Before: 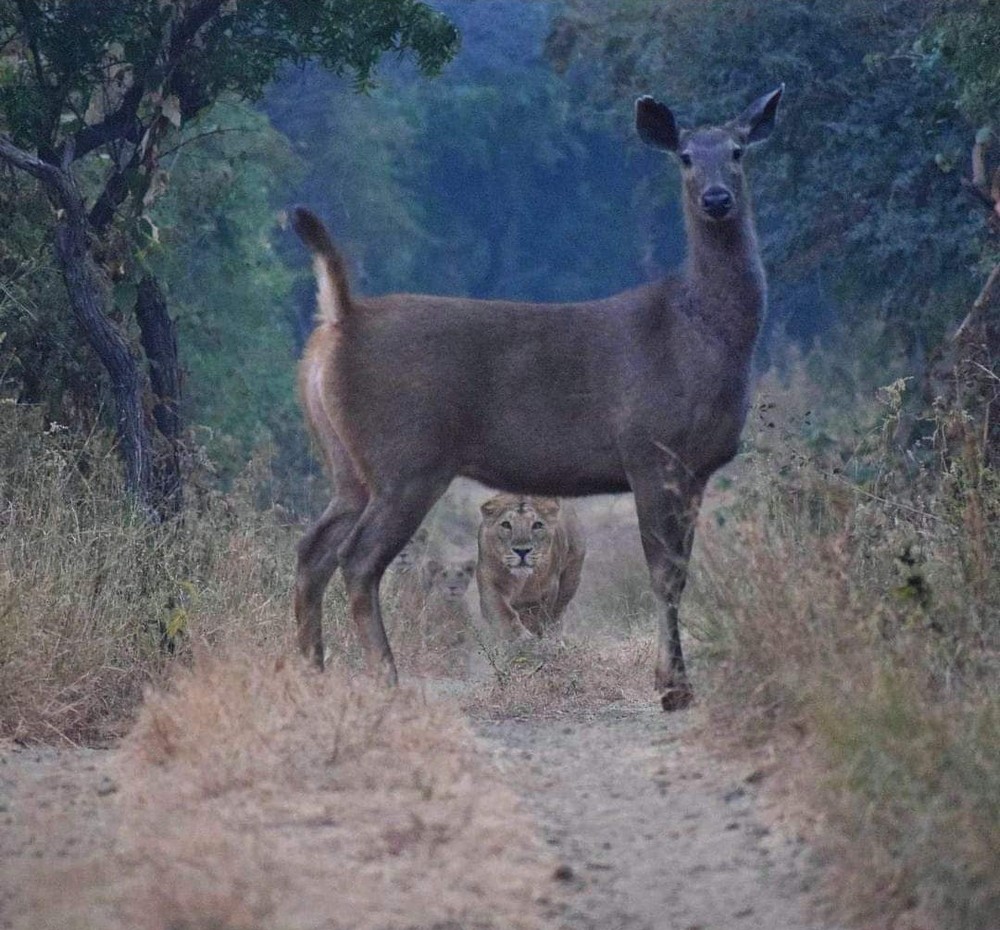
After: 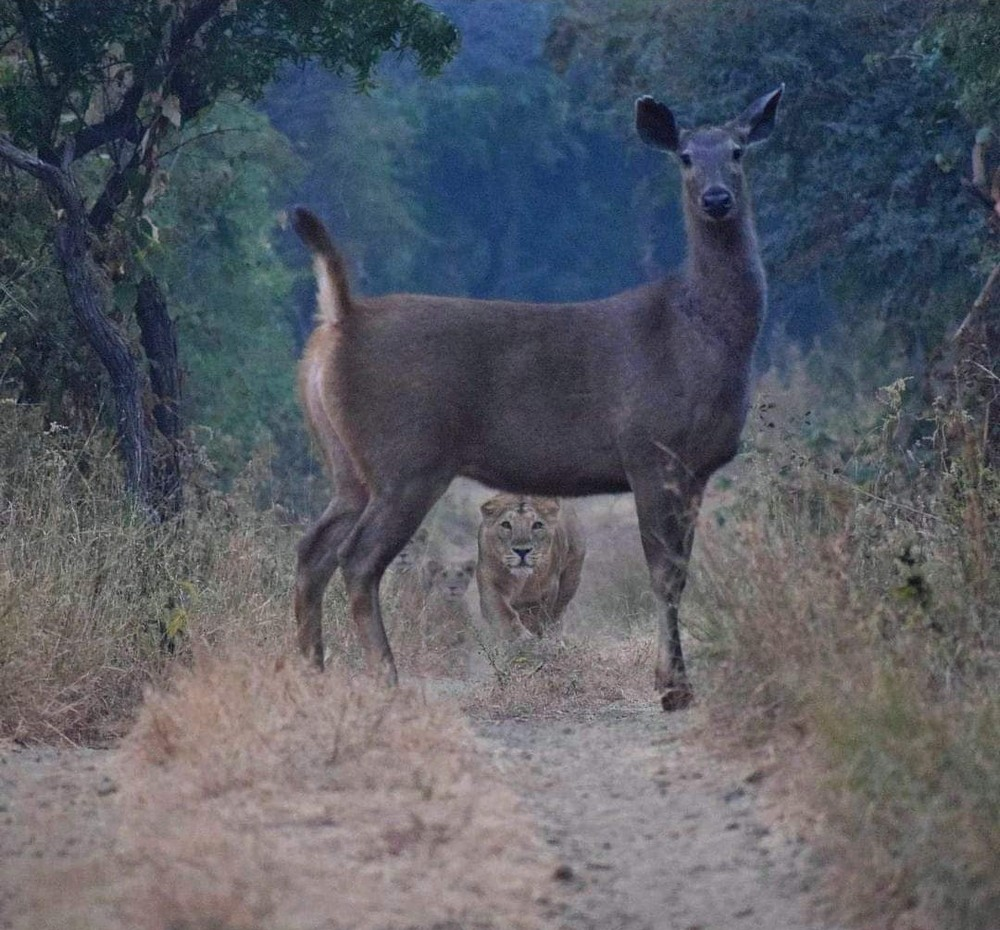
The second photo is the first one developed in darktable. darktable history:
exposure: black level correction 0.001, exposure -0.123 EV, compensate exposure bias true, compensate highlight preservation false
